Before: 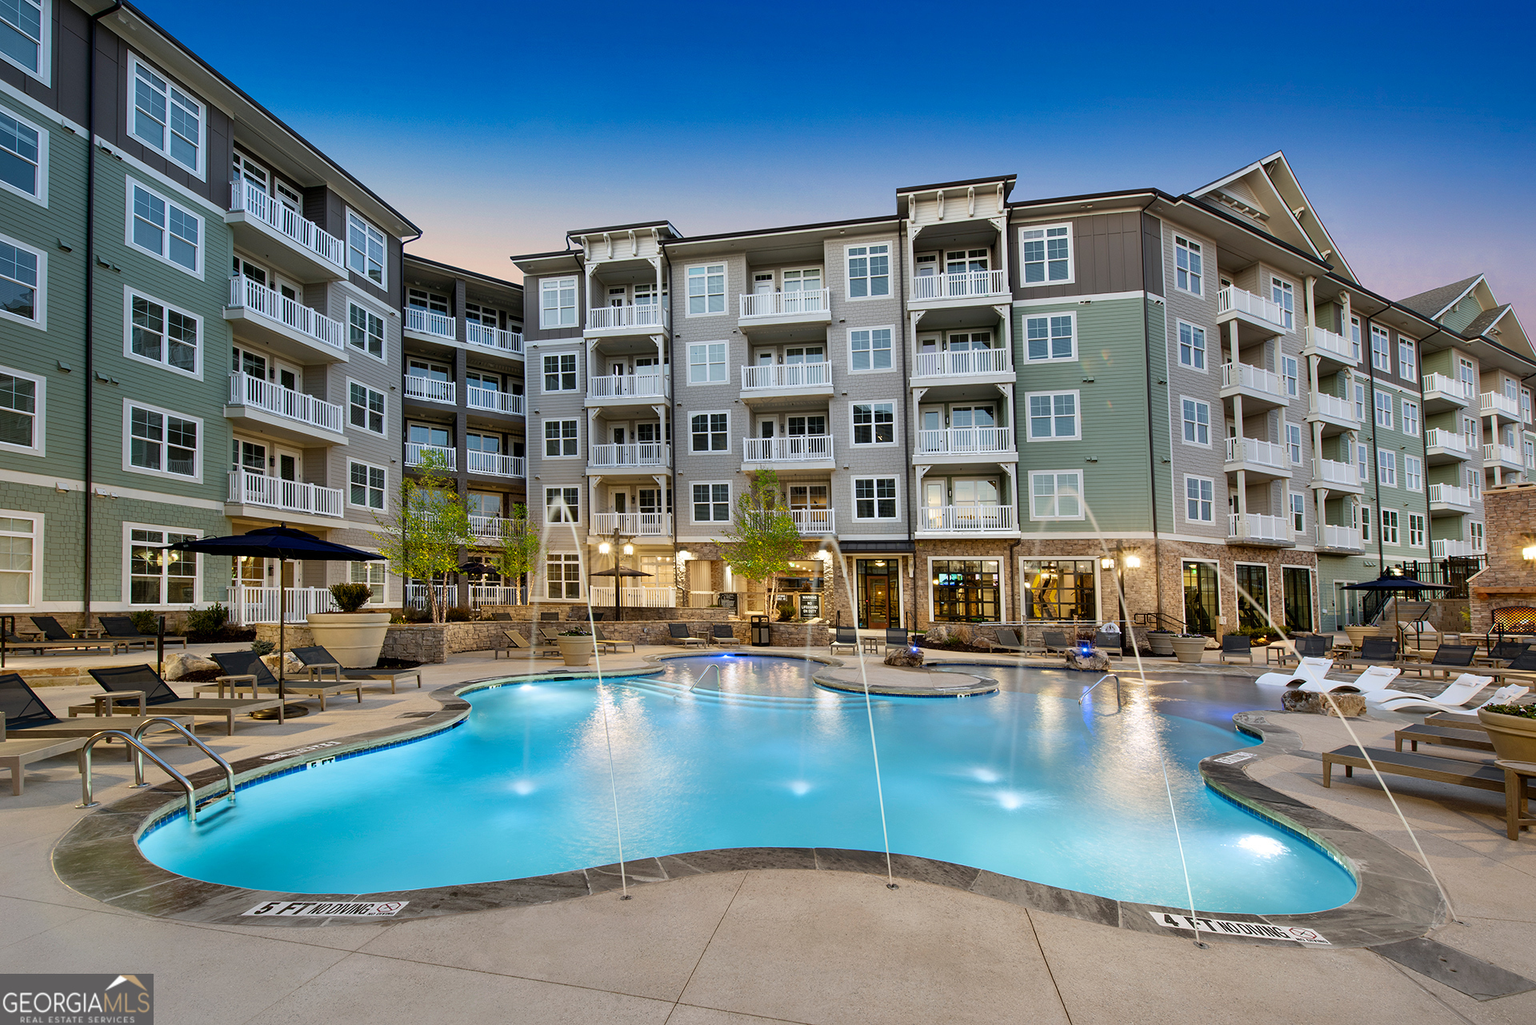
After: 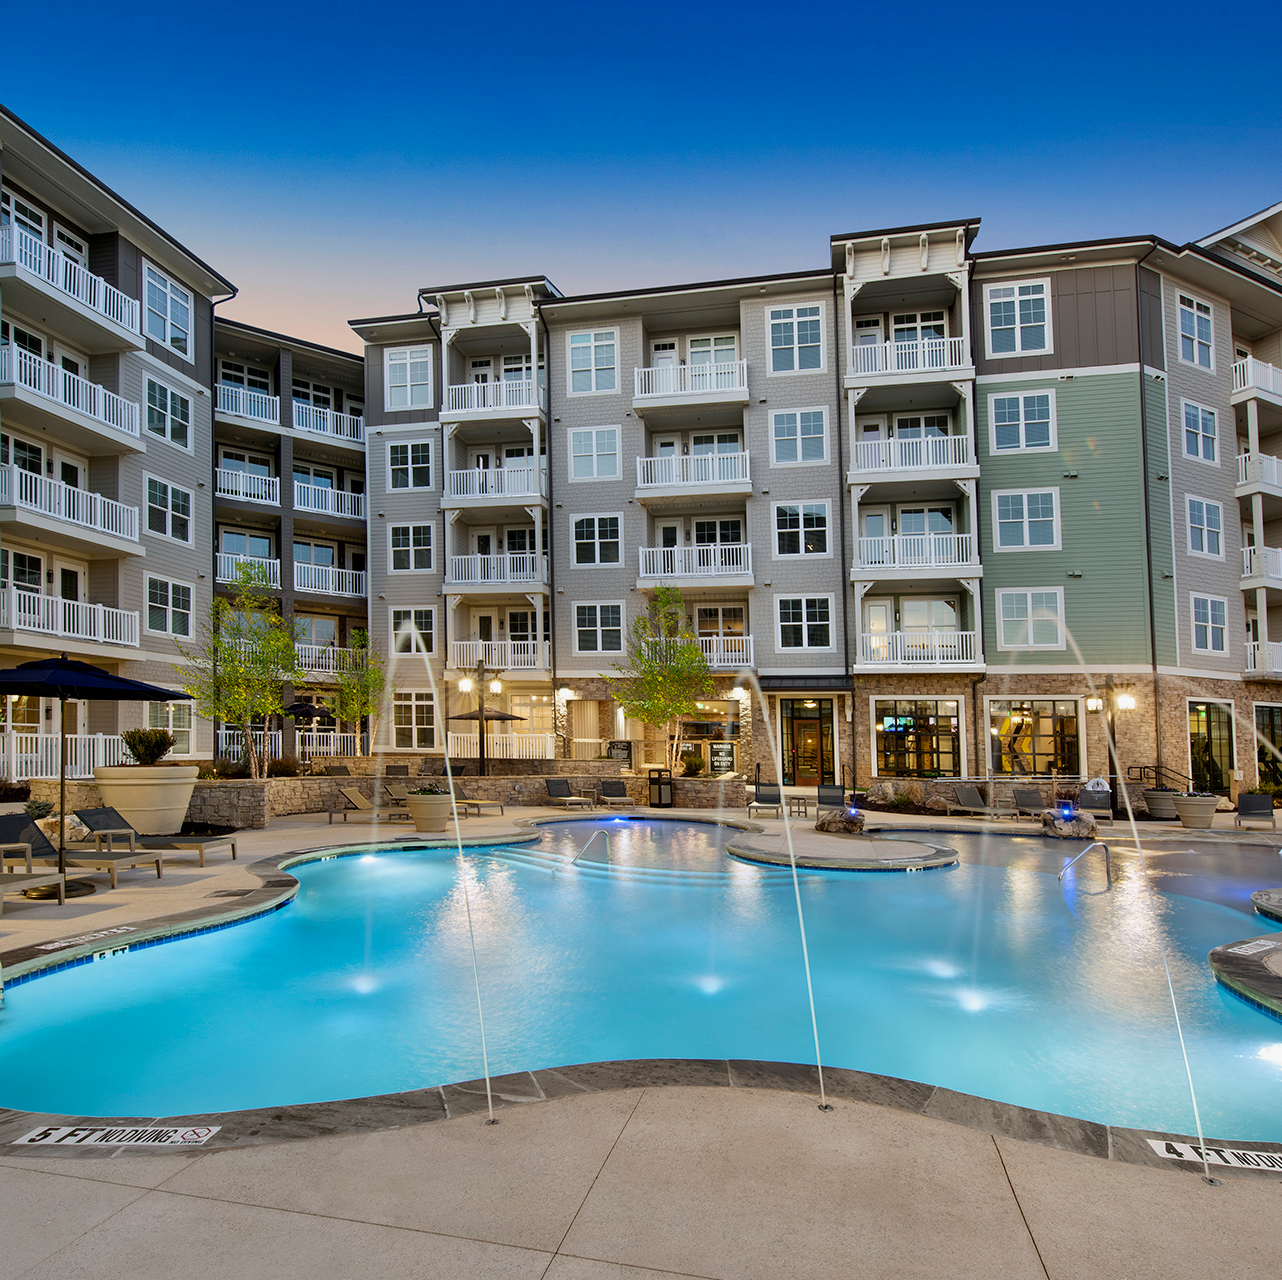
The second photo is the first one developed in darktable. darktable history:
crop and rotate: left 15.148%, right 18.059%
shadows and highlights: shadows -20.01, white point adjustment -2.17, highlights -35.15
